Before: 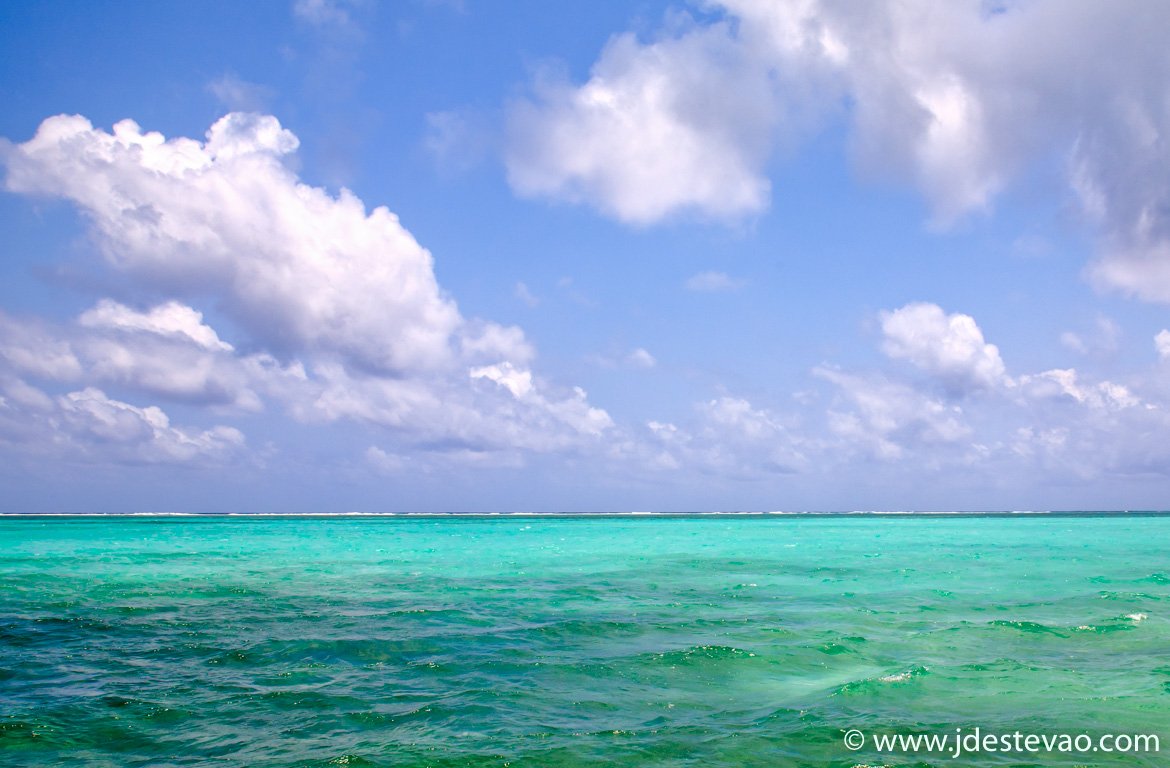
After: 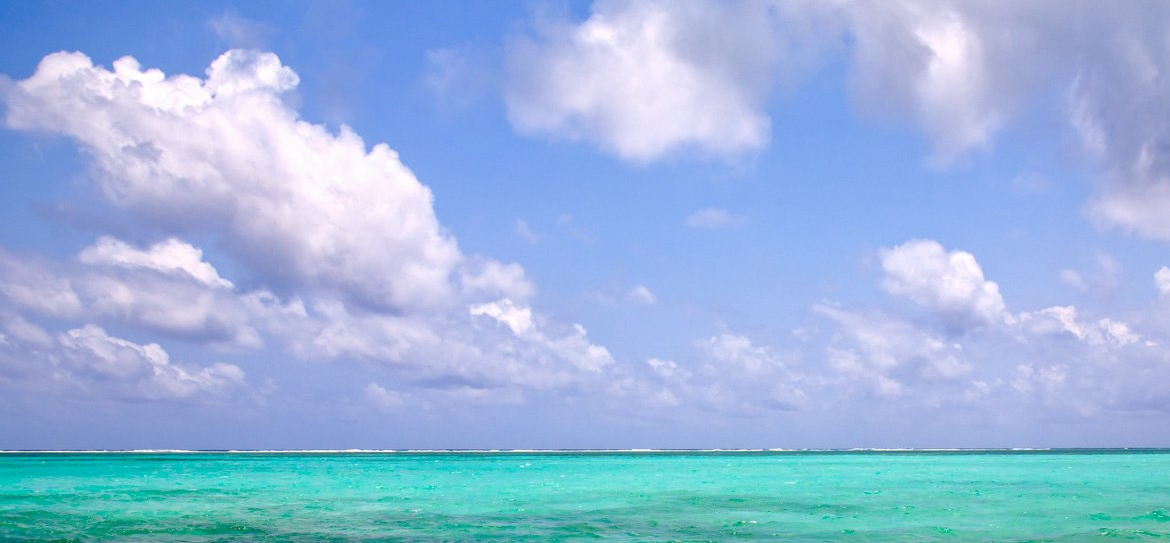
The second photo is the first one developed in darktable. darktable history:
tone equalizer: on, module defaults
crop and rotate: top 8.293%, bottom 20.996%
